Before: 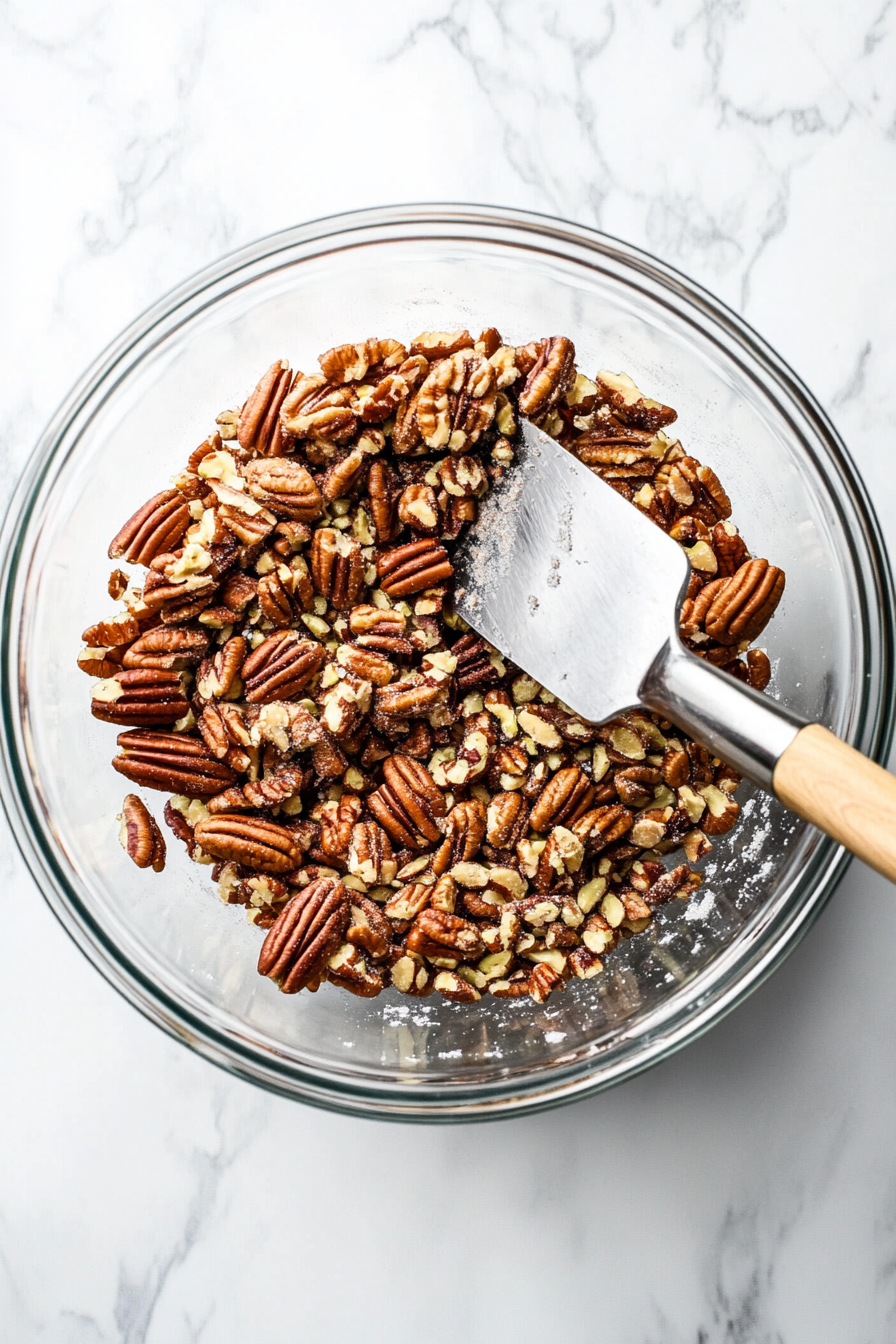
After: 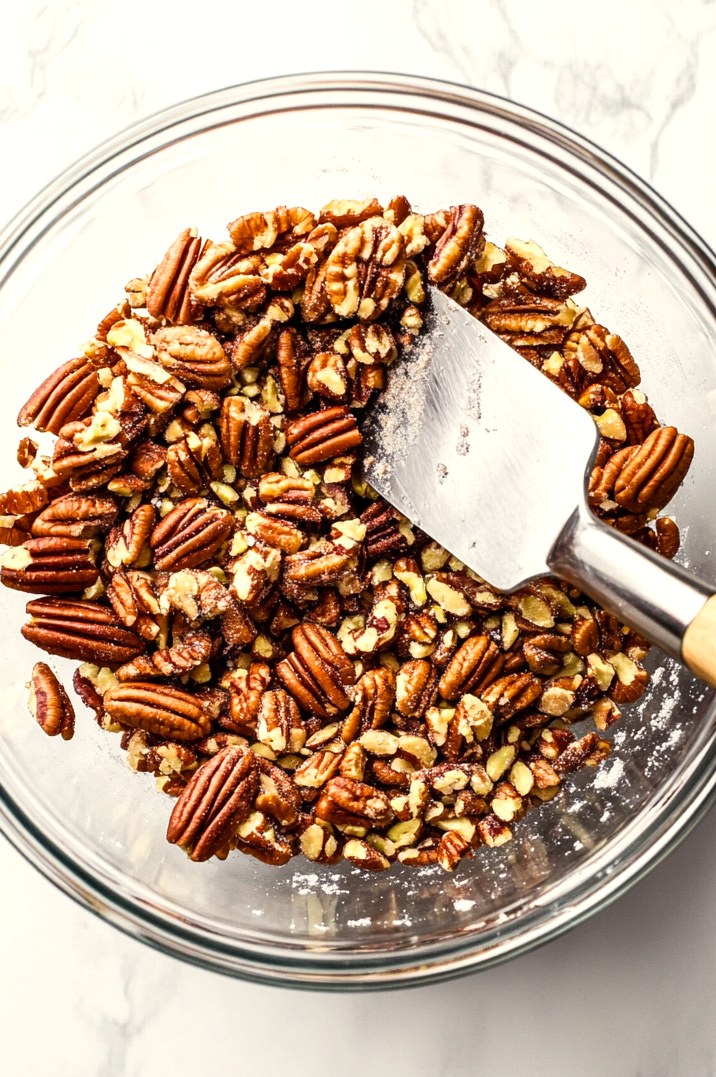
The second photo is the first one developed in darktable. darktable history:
crop and rotate: left 10.232%, top 9.862%, right 9.811%, bottom 9.992%
exposure: exposure 0.169 EV, compensate exposure bias true, compensate highlight preservation false
color balance rgb: power › chroma 1.027%, power › hue 27.05°, highlights gain › chroma 2.133%, highlights gain › hue 75.16°, perceptual saturation grading › global saturation 0.066%, global vibrance 20.683%
